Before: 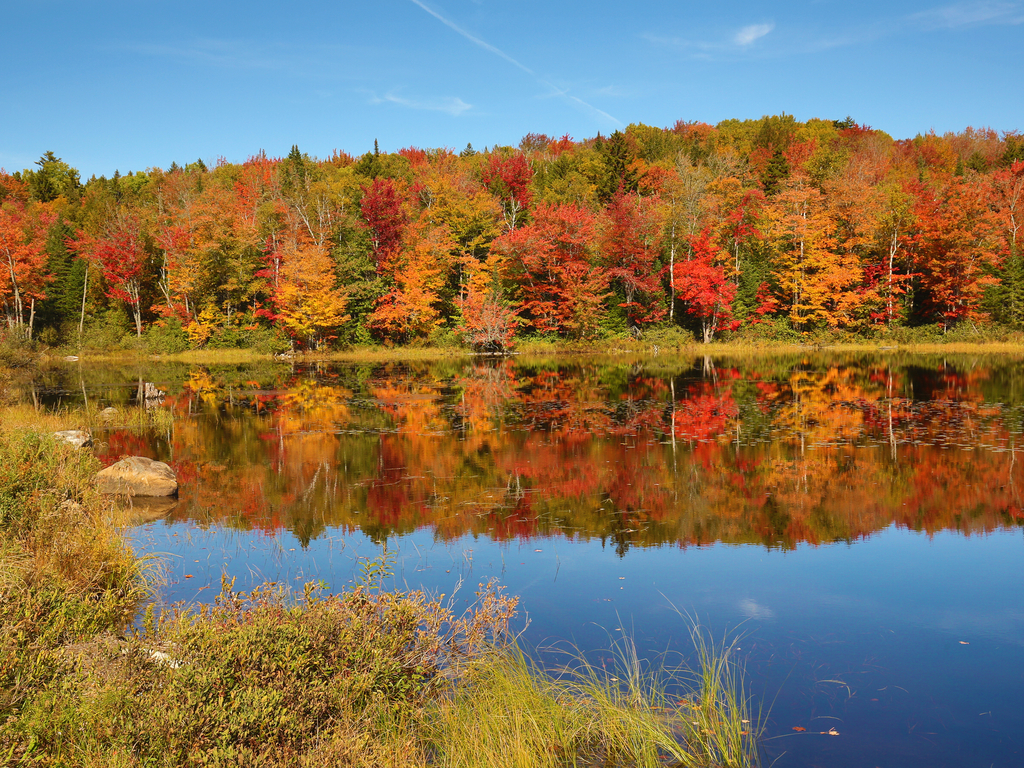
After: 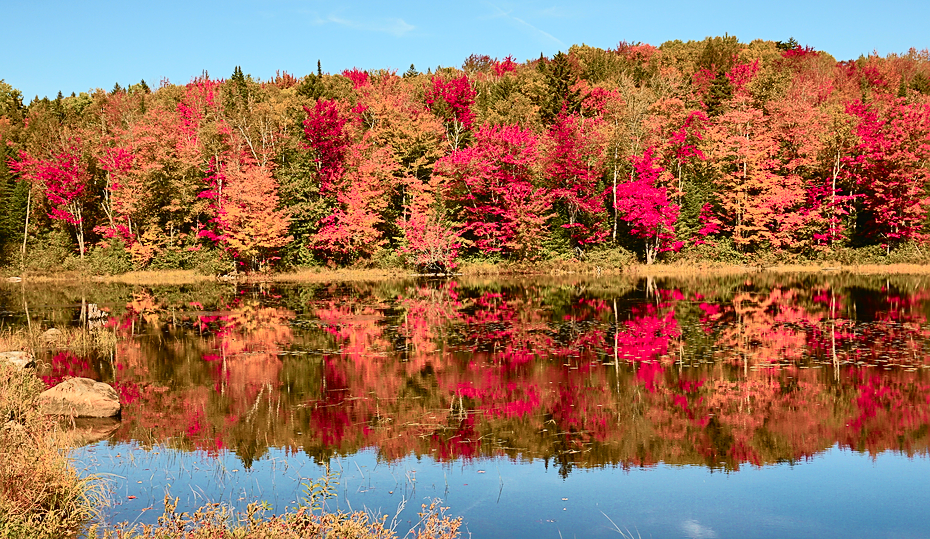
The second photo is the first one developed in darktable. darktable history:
tone curve: curves: ch0 [(0, 0.008) (0.081, 0.044) (0.177, 0.123) (0.283, 0.253) (0.427, 0.441) (0.495, 0.524) (0.661, 0.756) (0.796, 0.859) (1, 0.951)]; ch1 [(0, 0) (0.161, 0.092) (0.35, 0.33) (0.392, 0.392) (0.427, 0.426) (0.479, 0.472) (0.505, 0.5) (0.521, 0.519) (0.567, 0.556) (0.583, 0.588) (0.625, 0.627) (0.678, 0.733) (1, 1)]; ch2 [(0, 0) (0.346, 0.362) (0.404, 0.427) (0.502, 0.499) (0.523, 0.522) (0.544, 0.561) (0.58, 0.59) (0.629, 0.642) (0.717, 0.678) (1, 1)], color space Lab, independent channels, preserve colors none
crop: left 5.596%, top 10.314%, right 3.534%, bottom 19.395%
color zones: curves: ch1 [(0.309, 0.524) (0.41, 0.329) (0.508, 0.509)]; ch2 [(0.25, 0.457) (0.75, 0.5)]
sharpen: on, module defaults
